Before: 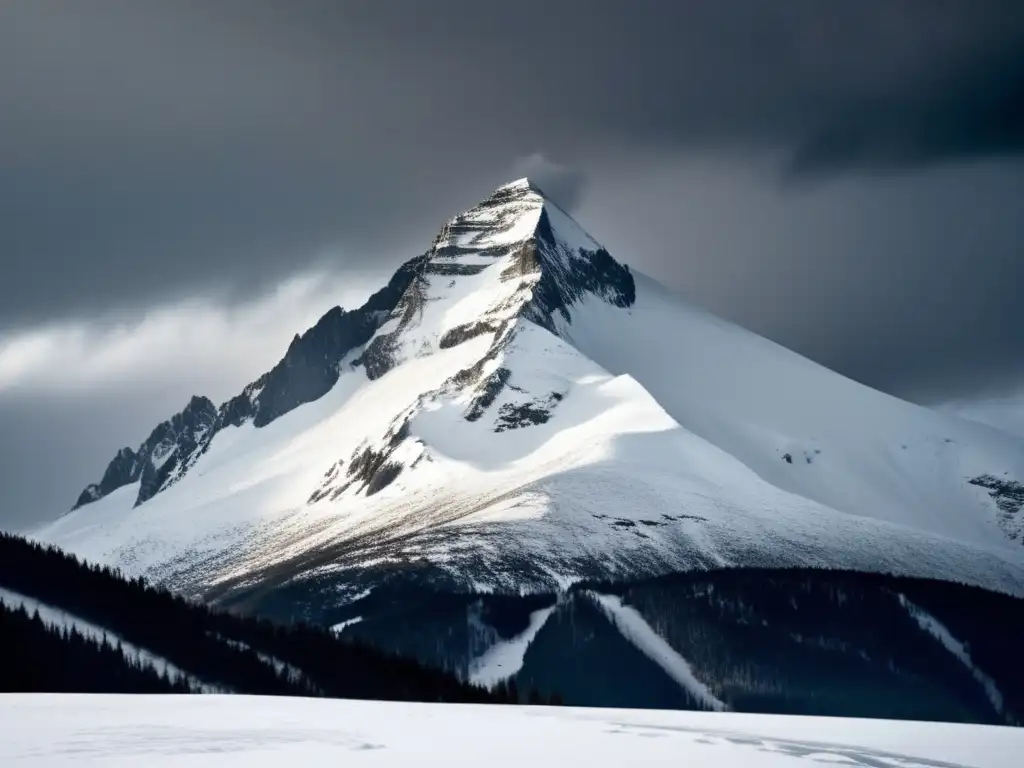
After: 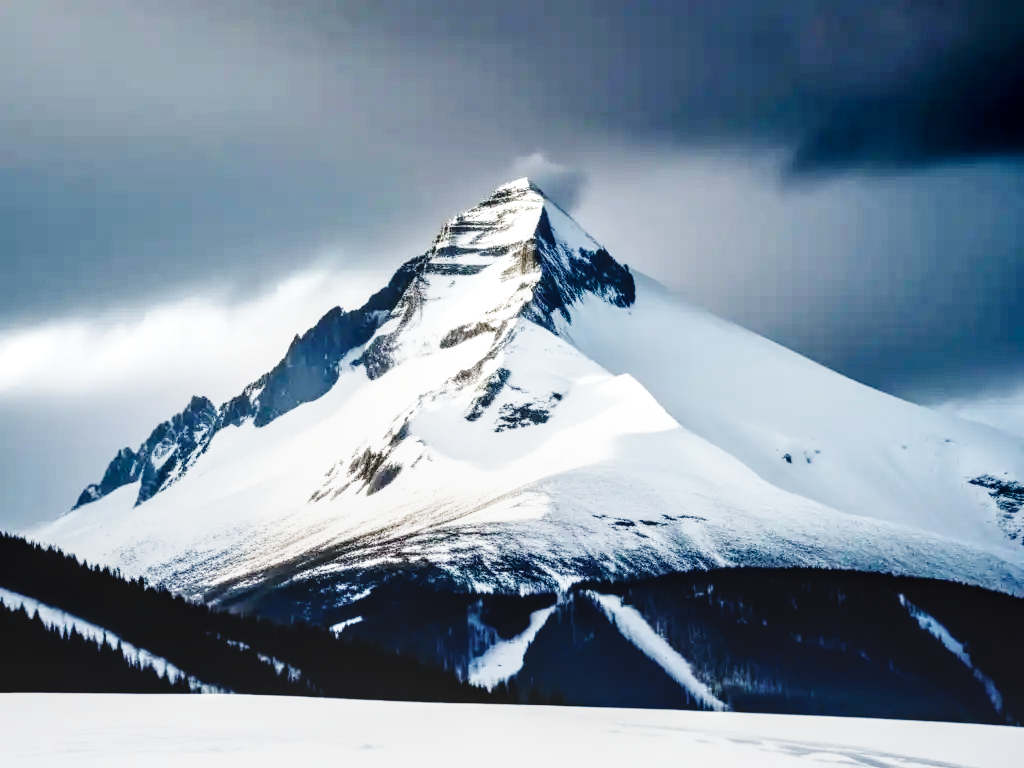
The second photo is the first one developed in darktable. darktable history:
base curve: curves: ch0 [(0, 0) (0, 0) (0.002, 0.001) (0.008, 0.003) (0.019, 0.011) (0.037, 0.037) (0.064, 0.11) (0.102, 0.232) (0.152, 0.379) (0.216, 0.524) (0.296, 0.665) (0.394, 0.789) (0.512, 0.881) (0.651, 0.945) (0.813, 0.986) (1, 1)], preserve colors none
local contrast: on, module defaults
